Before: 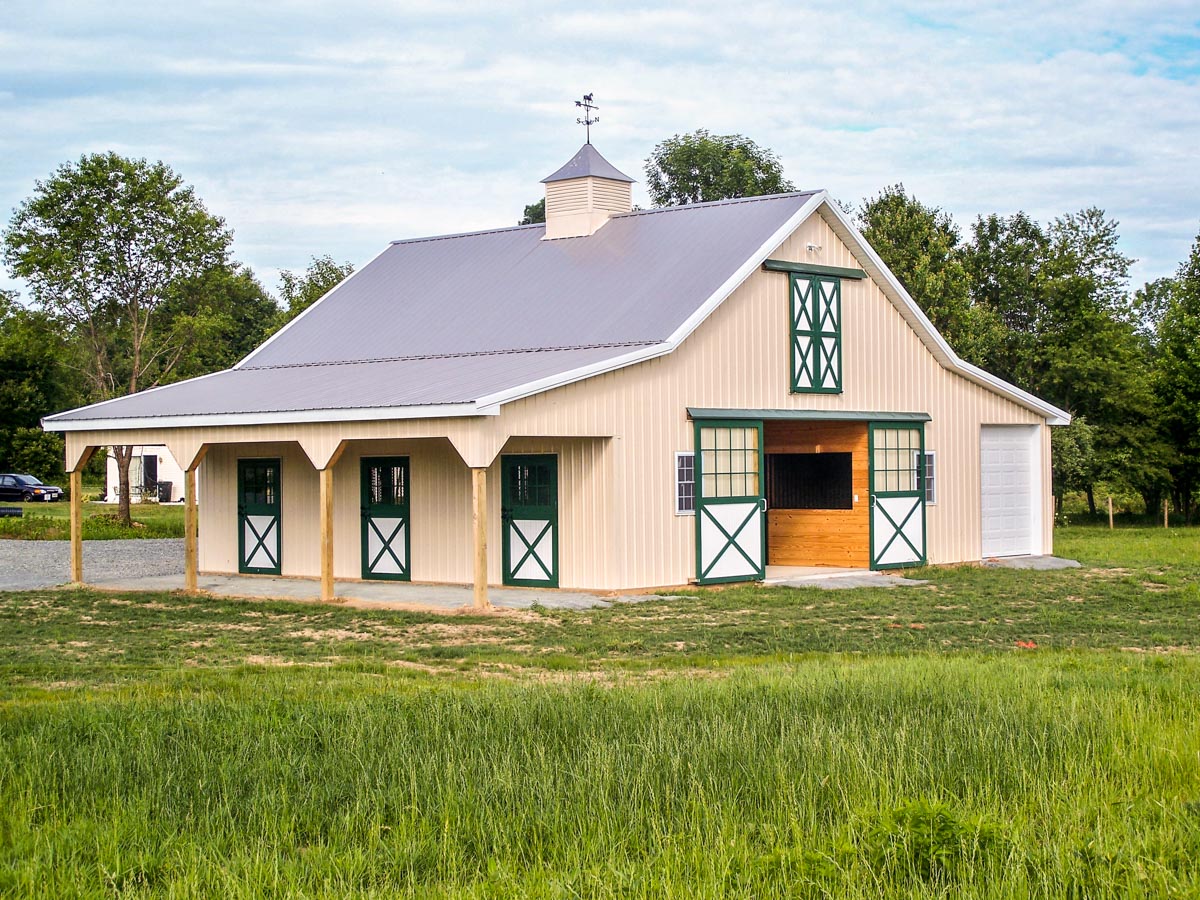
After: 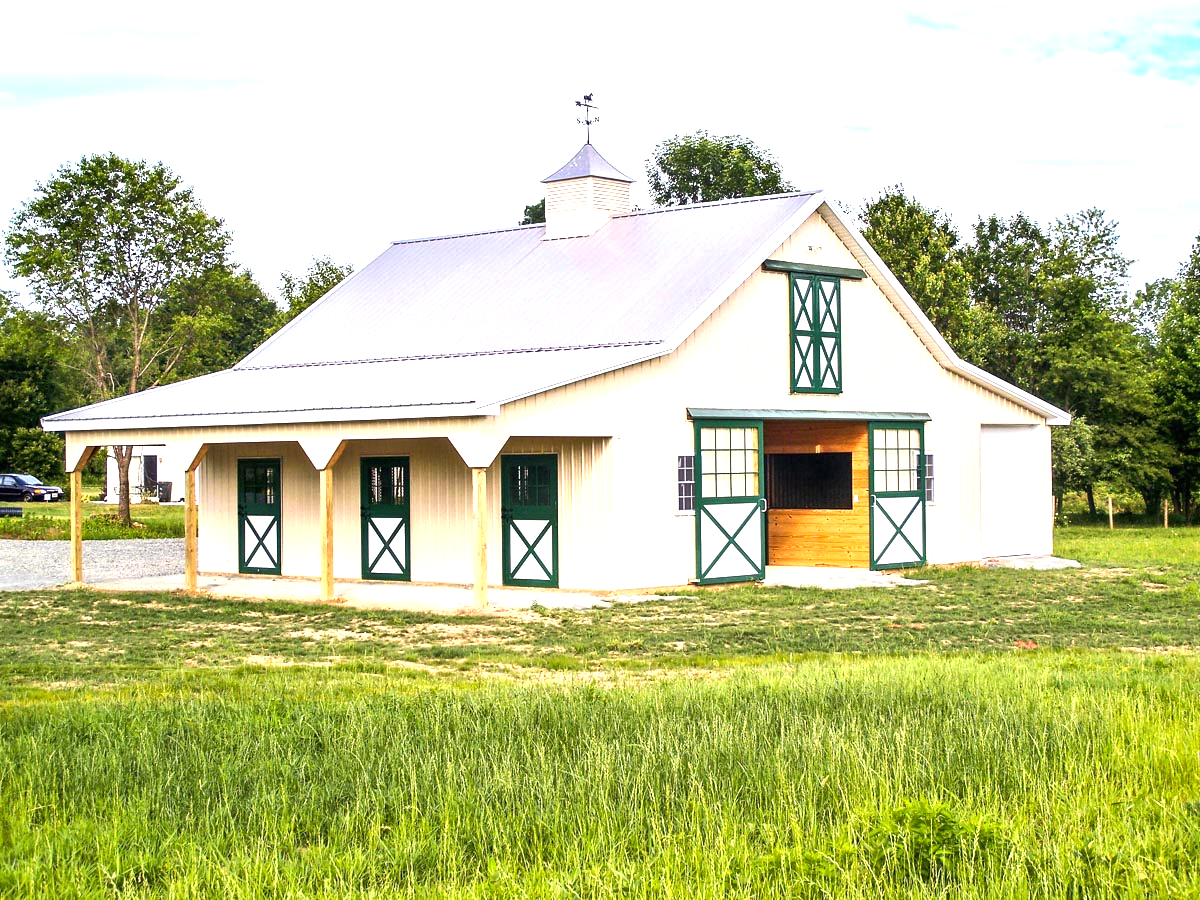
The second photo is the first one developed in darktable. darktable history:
exposure: black level correction 0, exposure 1.1 EV, compensate exposure bias true, compensate highlight preservation false
shadows and highlights: shadows 37.27, highlights -28.18, soften with gaussian
